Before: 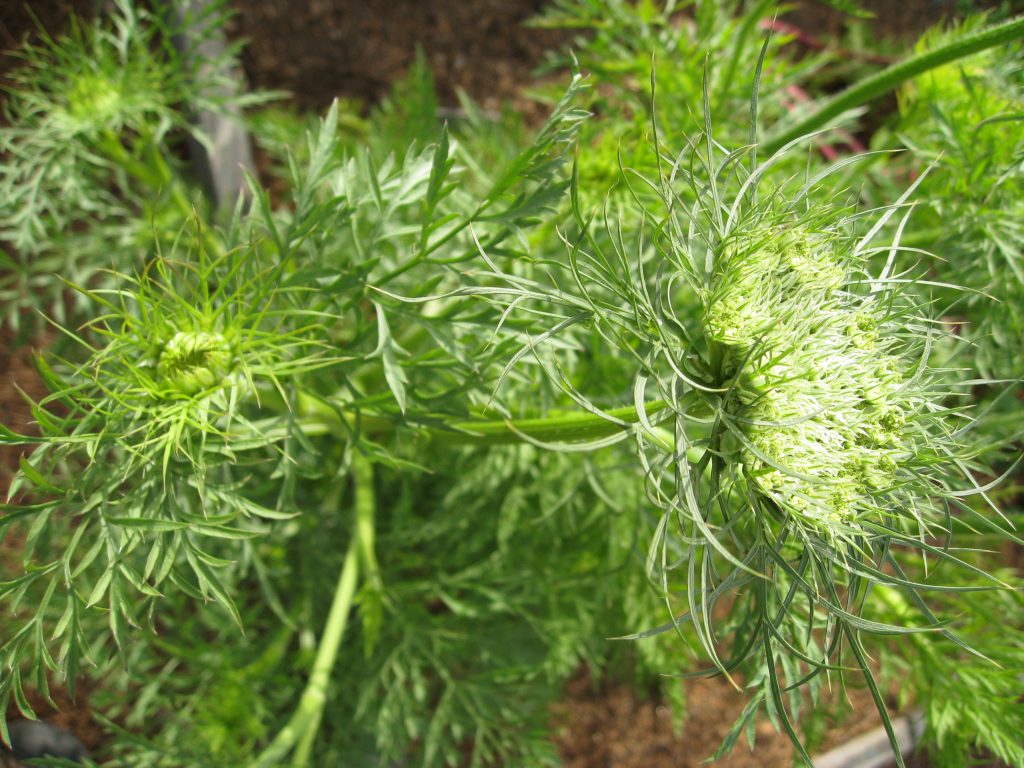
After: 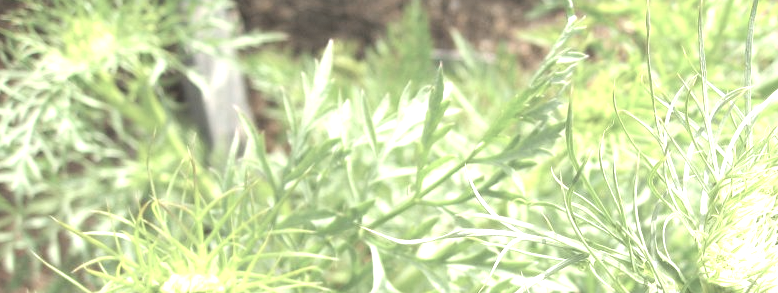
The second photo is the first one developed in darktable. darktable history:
contrast brightness saturation: brightness 0.188, saturation -0.492
crop: left 0.559%, top 7.639%, right 23.446%, bottom 54.104%
exposure: black level correction 0, exposure 1.372 EV, compensate highlight preservation false
